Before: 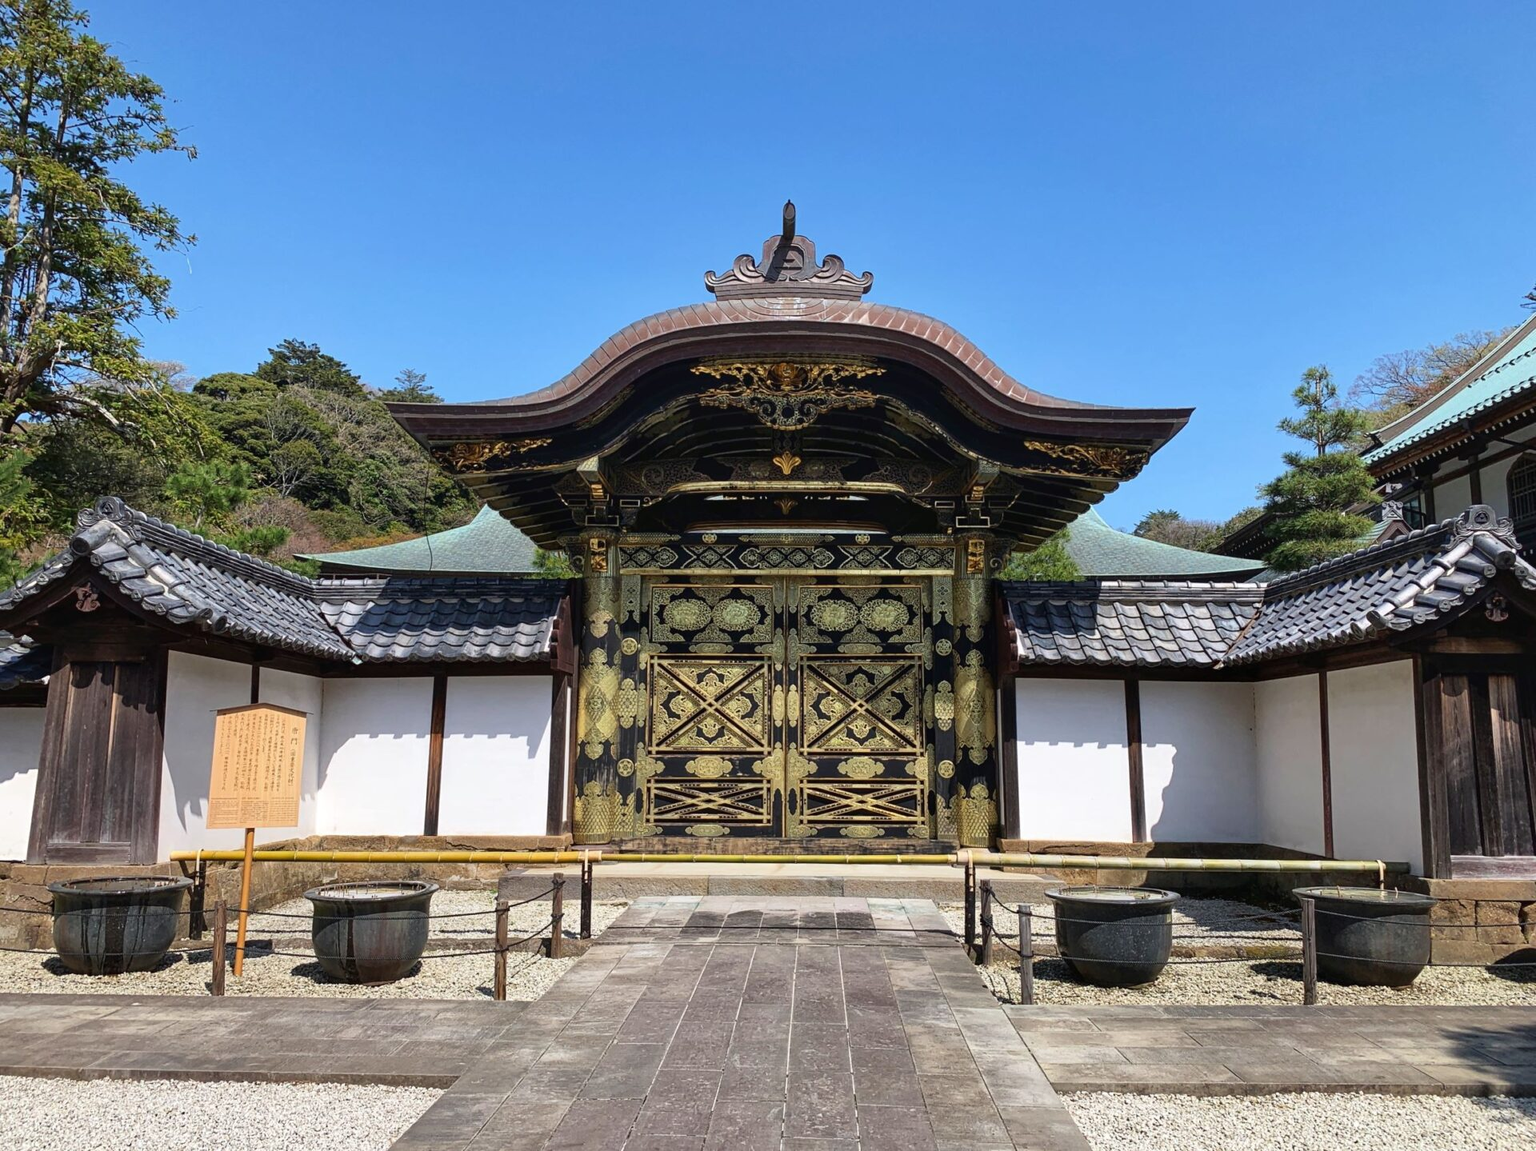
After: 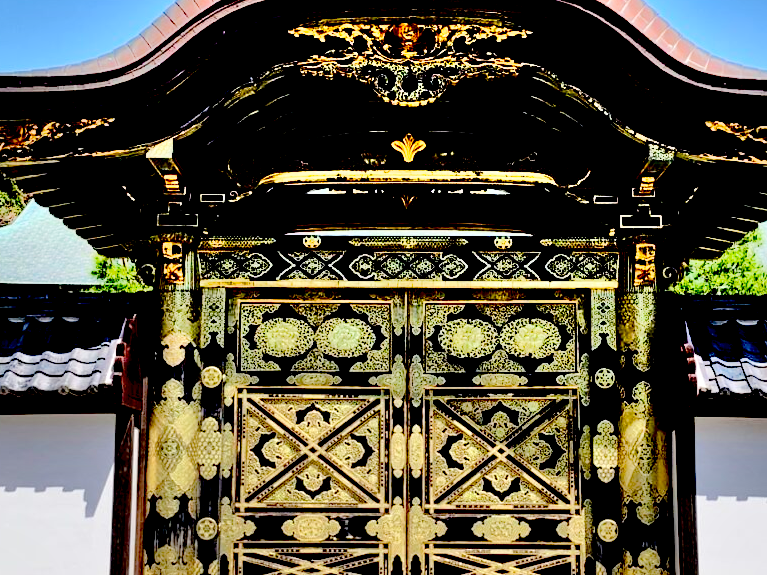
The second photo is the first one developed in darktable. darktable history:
shadows and highlights: shadows 37.27, highlights -28.18, soften with gaussian
exposure: black level correction 0.046, exposure -0.228 EV, compensate highlight preservation false
crop: left 30%, top 30%, right 30%, bottom 30%
tone equalizer: -7 EV 0.15 EV, -6 EV 0.6 EV, -5 EV 1.15 EV, -4 EV 1.33 EV, -3 EV 1.15 EV, -2 EV 0.6 EV, -1 EV 0.15 EV, mask exposure compensation -0.5 EV
